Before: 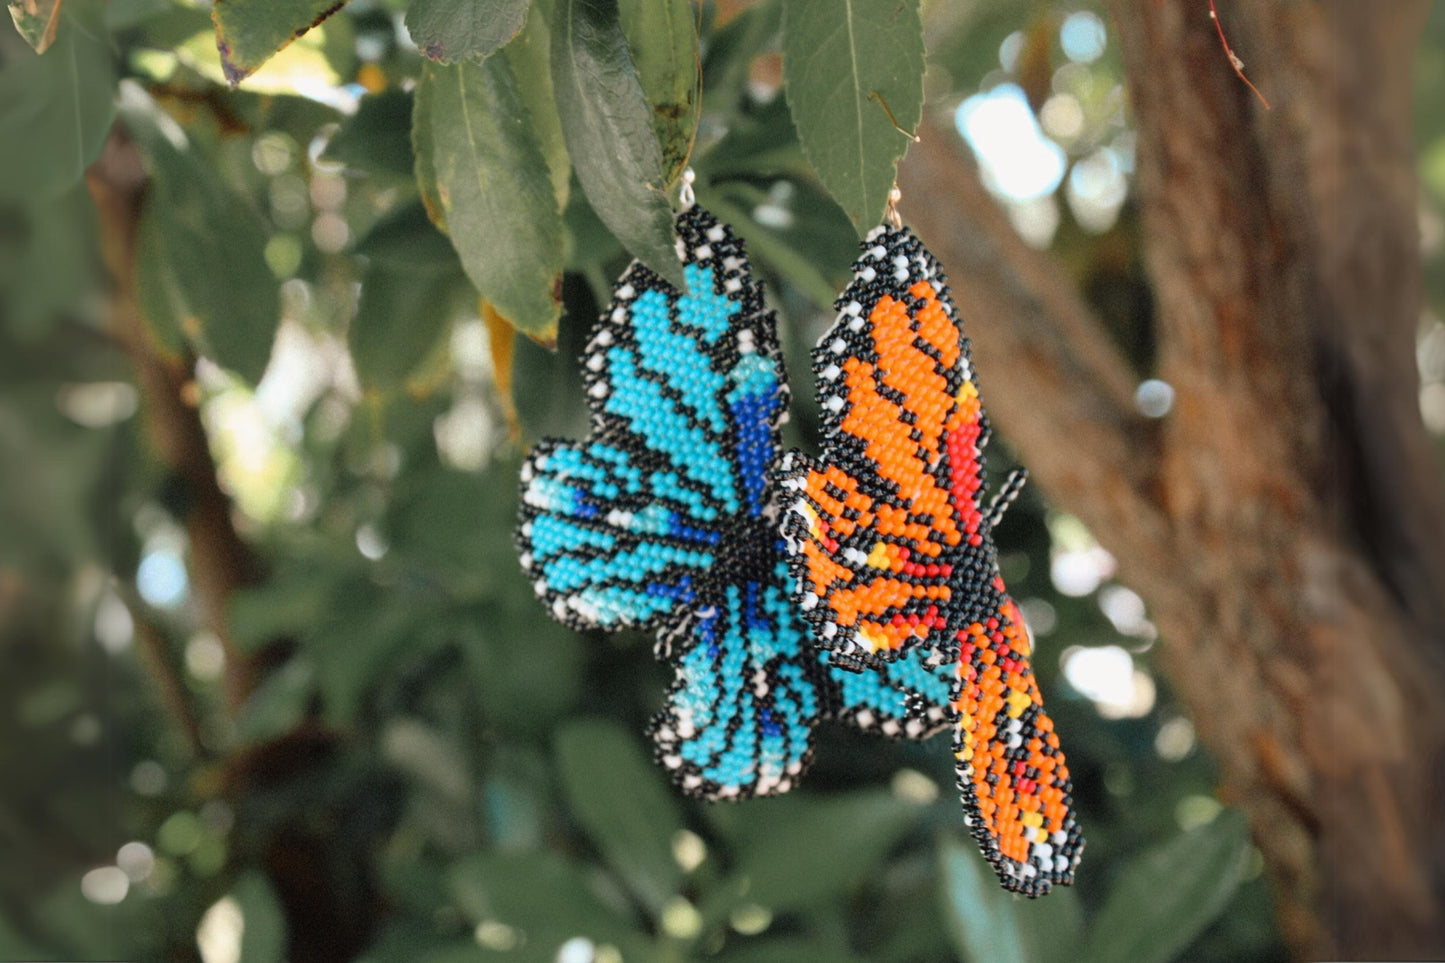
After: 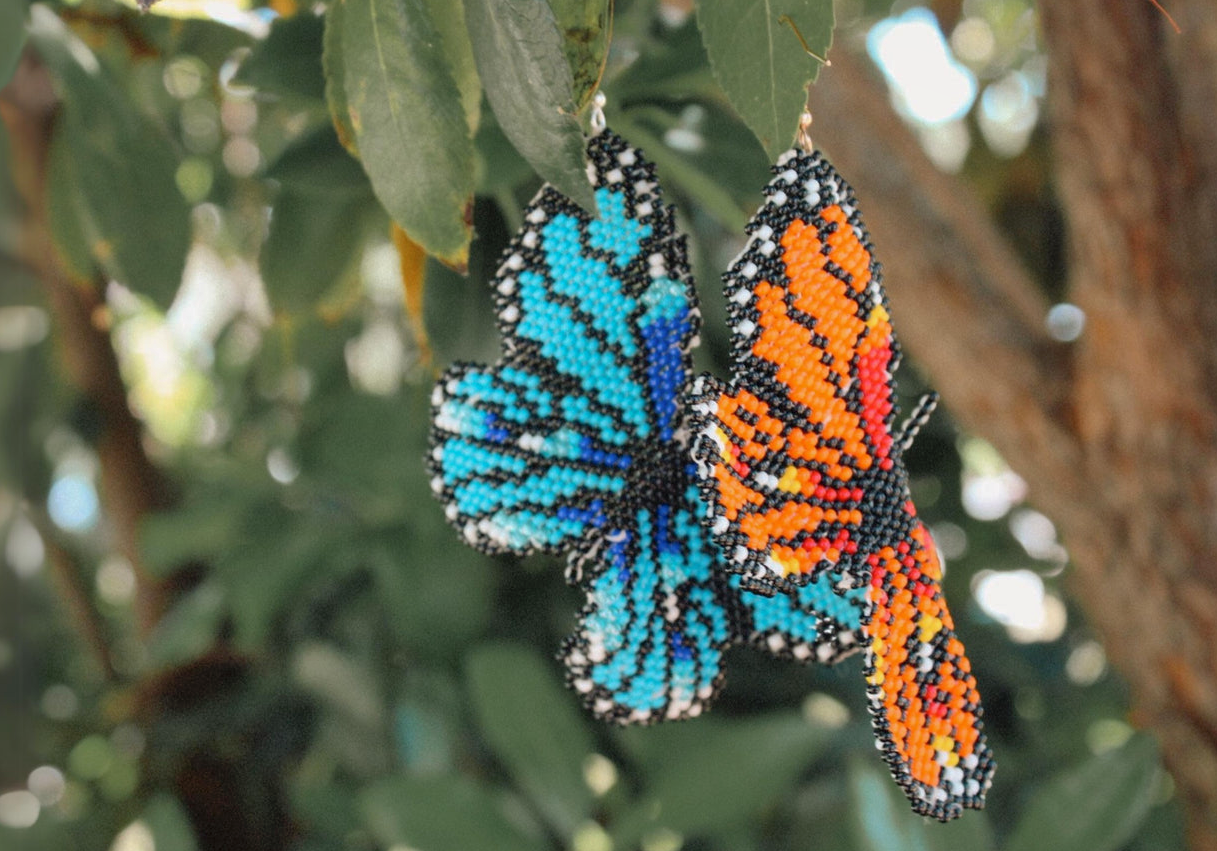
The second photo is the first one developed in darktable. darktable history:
shadows and highlights: on, module defaults
crop: left 6.187%, top 7.934%, right 9.534%, bottom 3.664%
